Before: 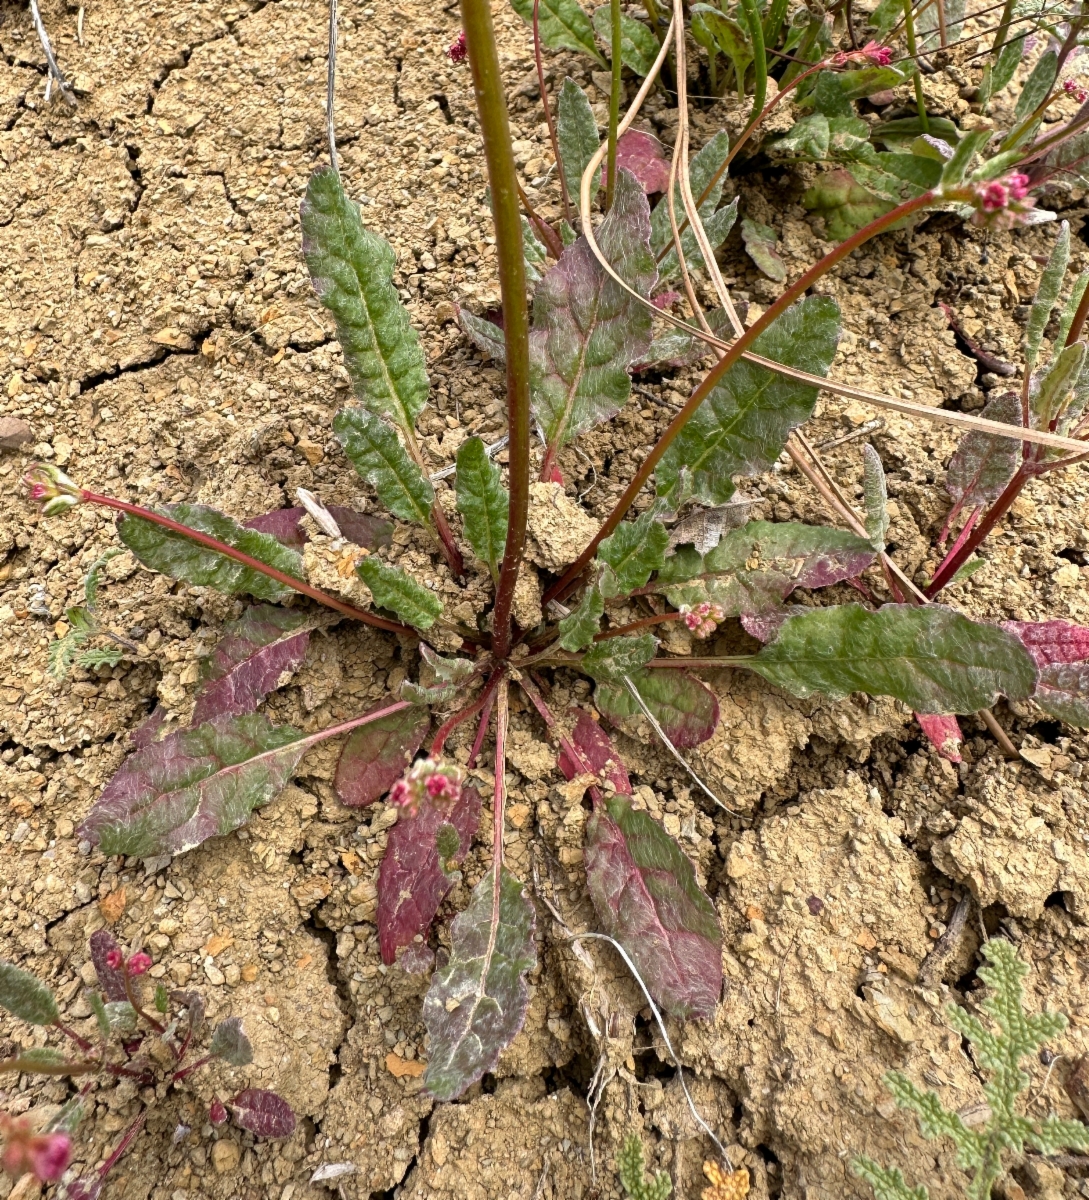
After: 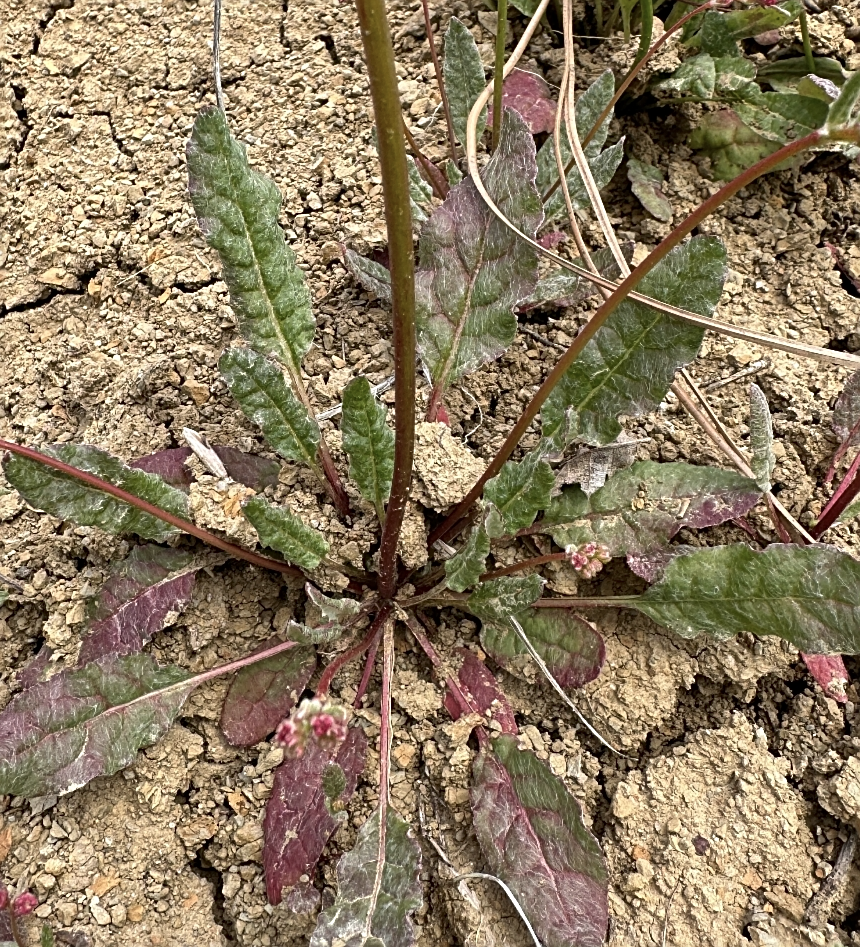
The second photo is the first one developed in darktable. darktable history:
sharpen: on, module defaults
contrast brightness saturation: contrast 0.06, brightness -0.013, saturation -0.222
crop and rotate: left 10.554%, top 5.082%, right 10.457%, bottom 15.982%
